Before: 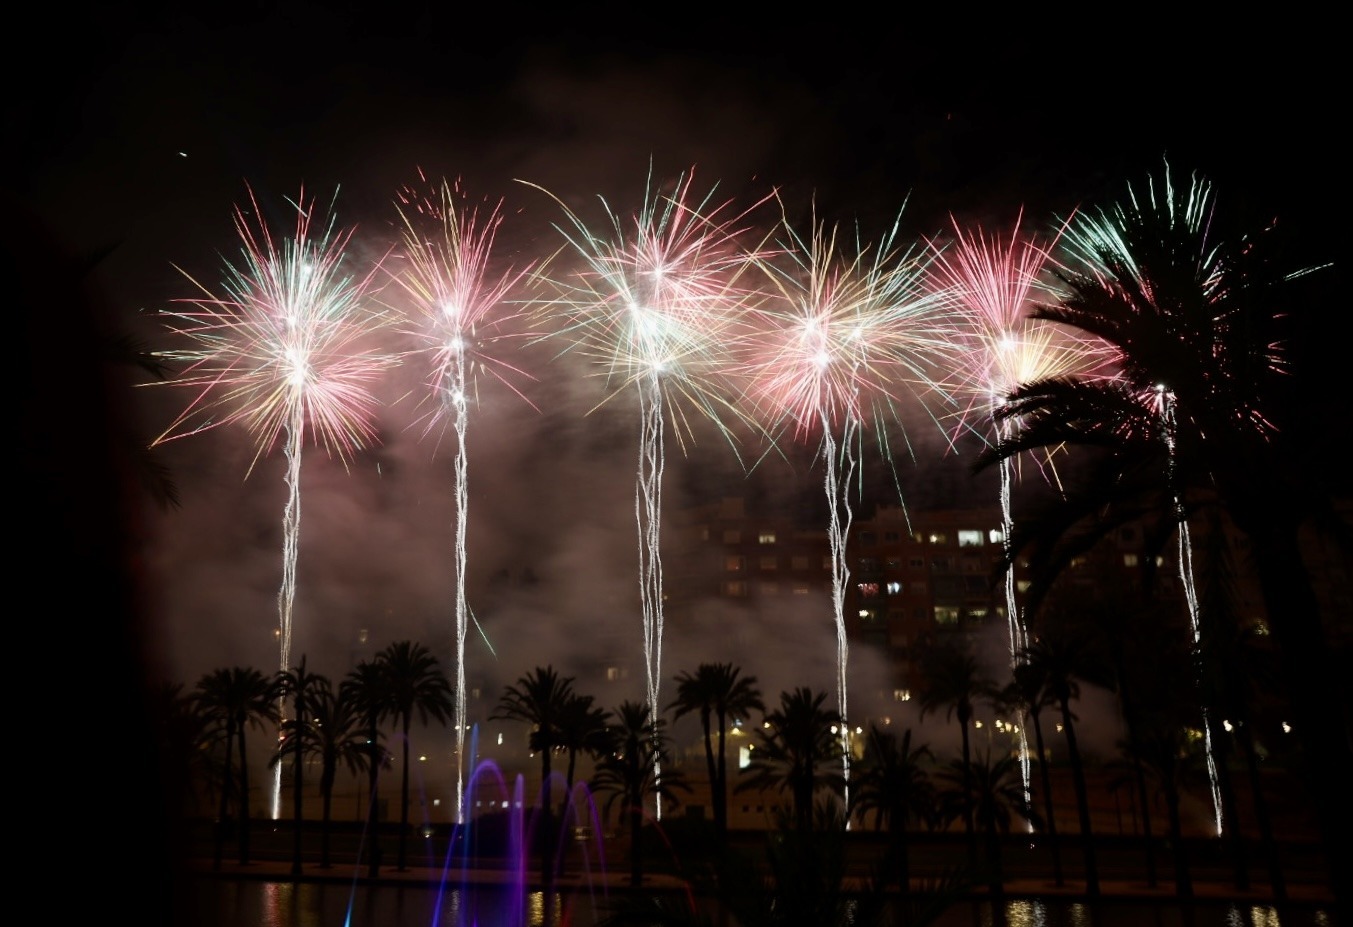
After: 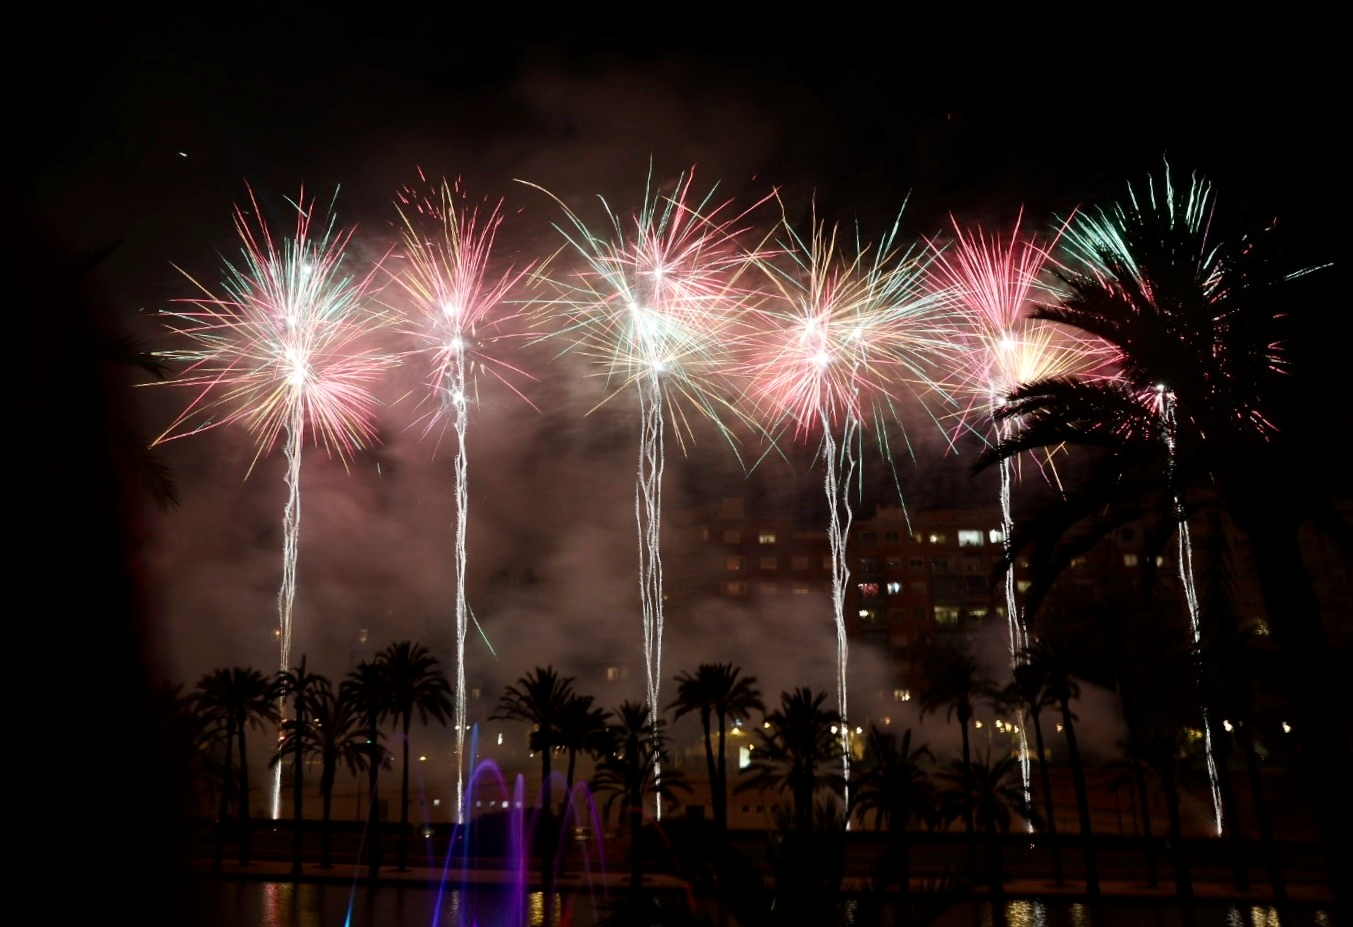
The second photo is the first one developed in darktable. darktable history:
local contrast: highlights 103%, shadows 97%, detail 119%, midtone range 0.2
levels: mode automatic, levels [0, 0.48, 0.961]
